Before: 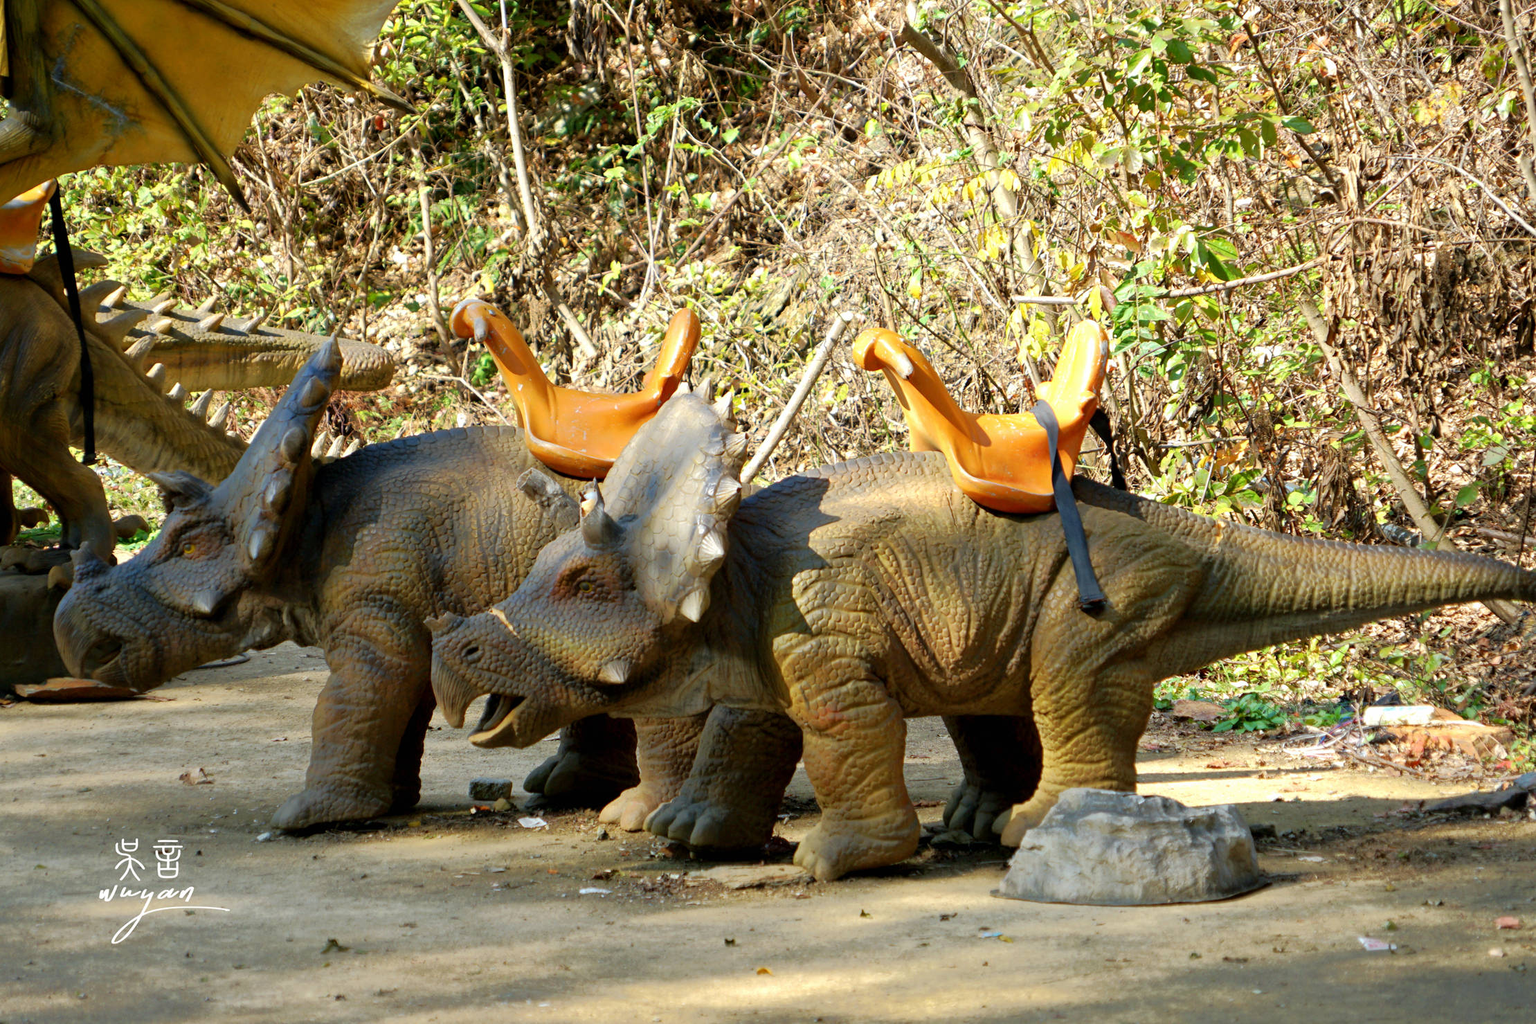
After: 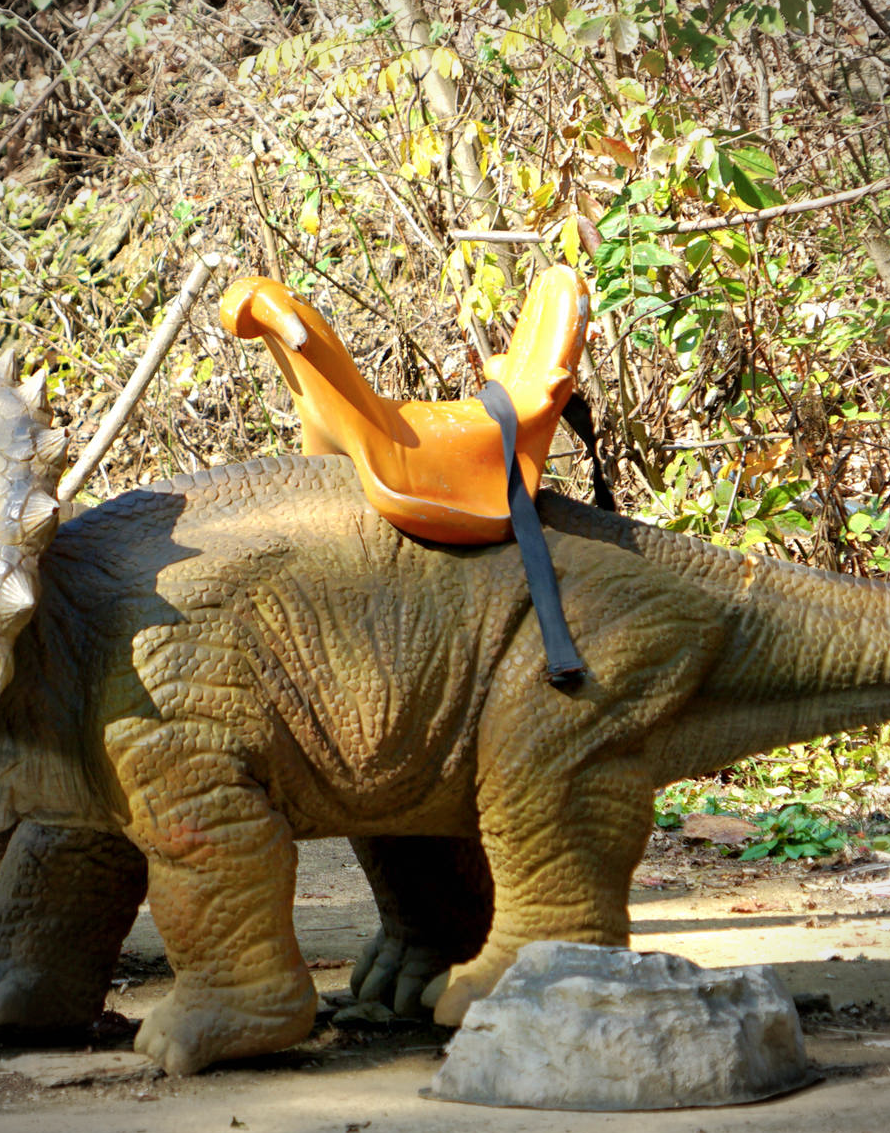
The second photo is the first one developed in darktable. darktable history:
vignetting: on, module defaults
color balance rgb: perceptual saturation grading › global saturation -0.121%
crop: left 45.621%, top 13.385%, right 14.234%, bottom 9.987%
